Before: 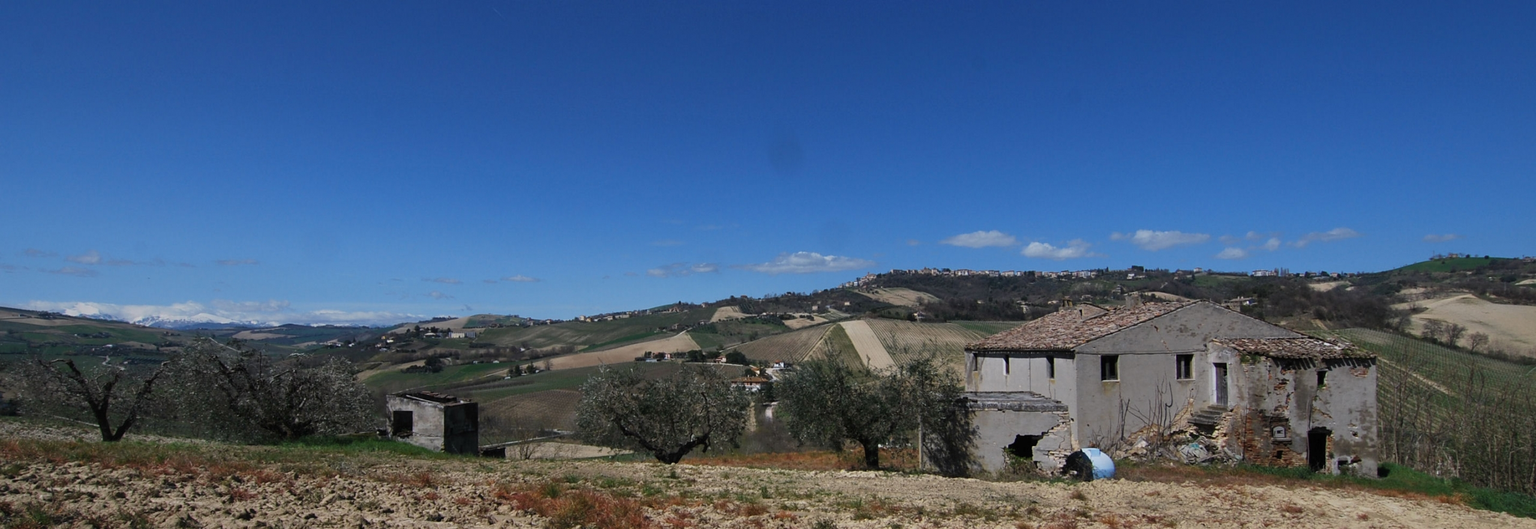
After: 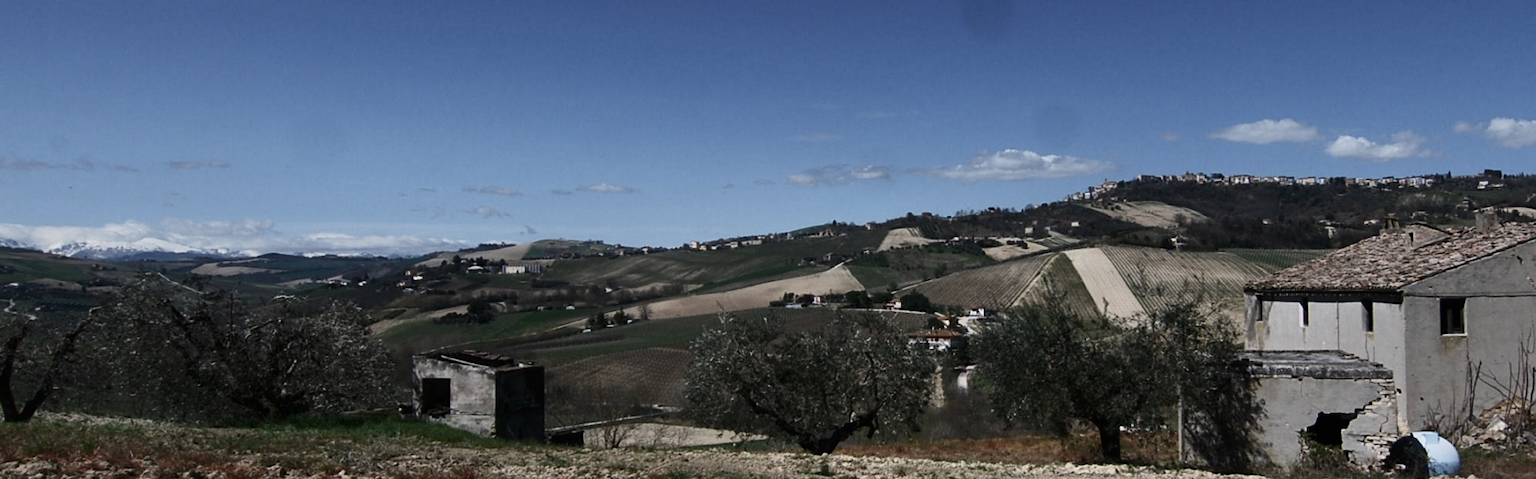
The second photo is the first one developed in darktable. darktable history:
contrast brightness saturation: contrast 0.253, saturation -0.316
crop: left 6.498%, top 28.018%, right 23.937%, bottom 8.795%
